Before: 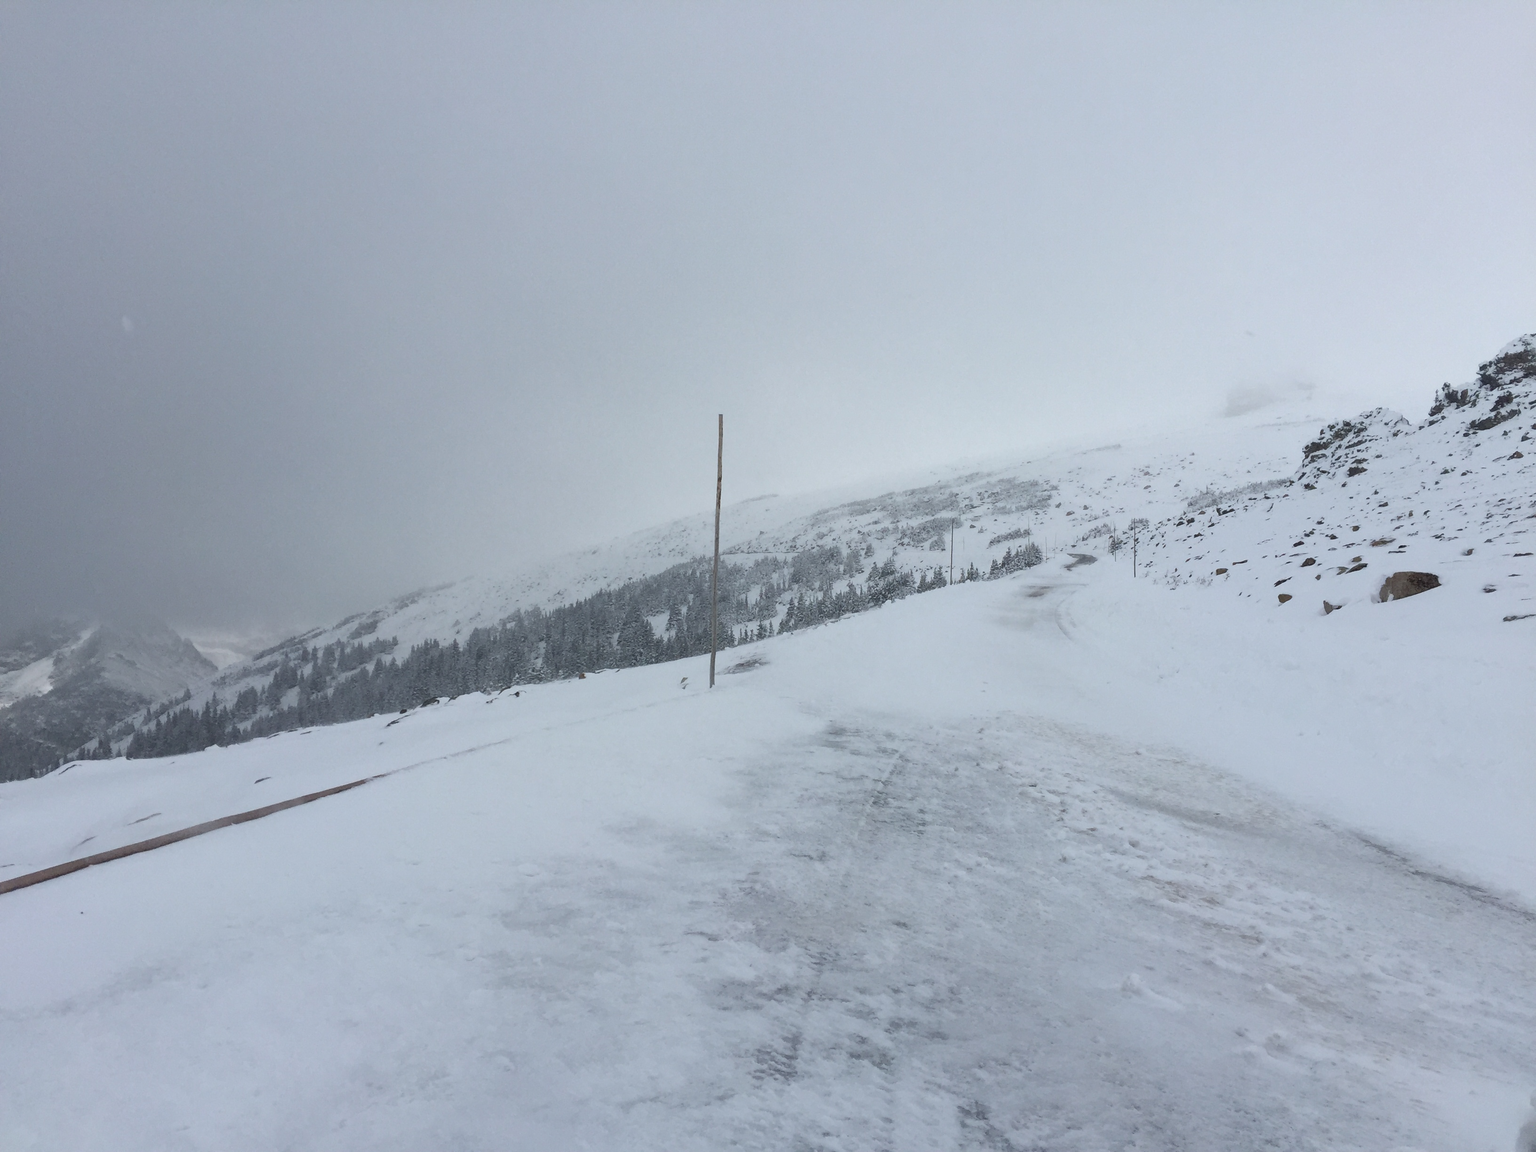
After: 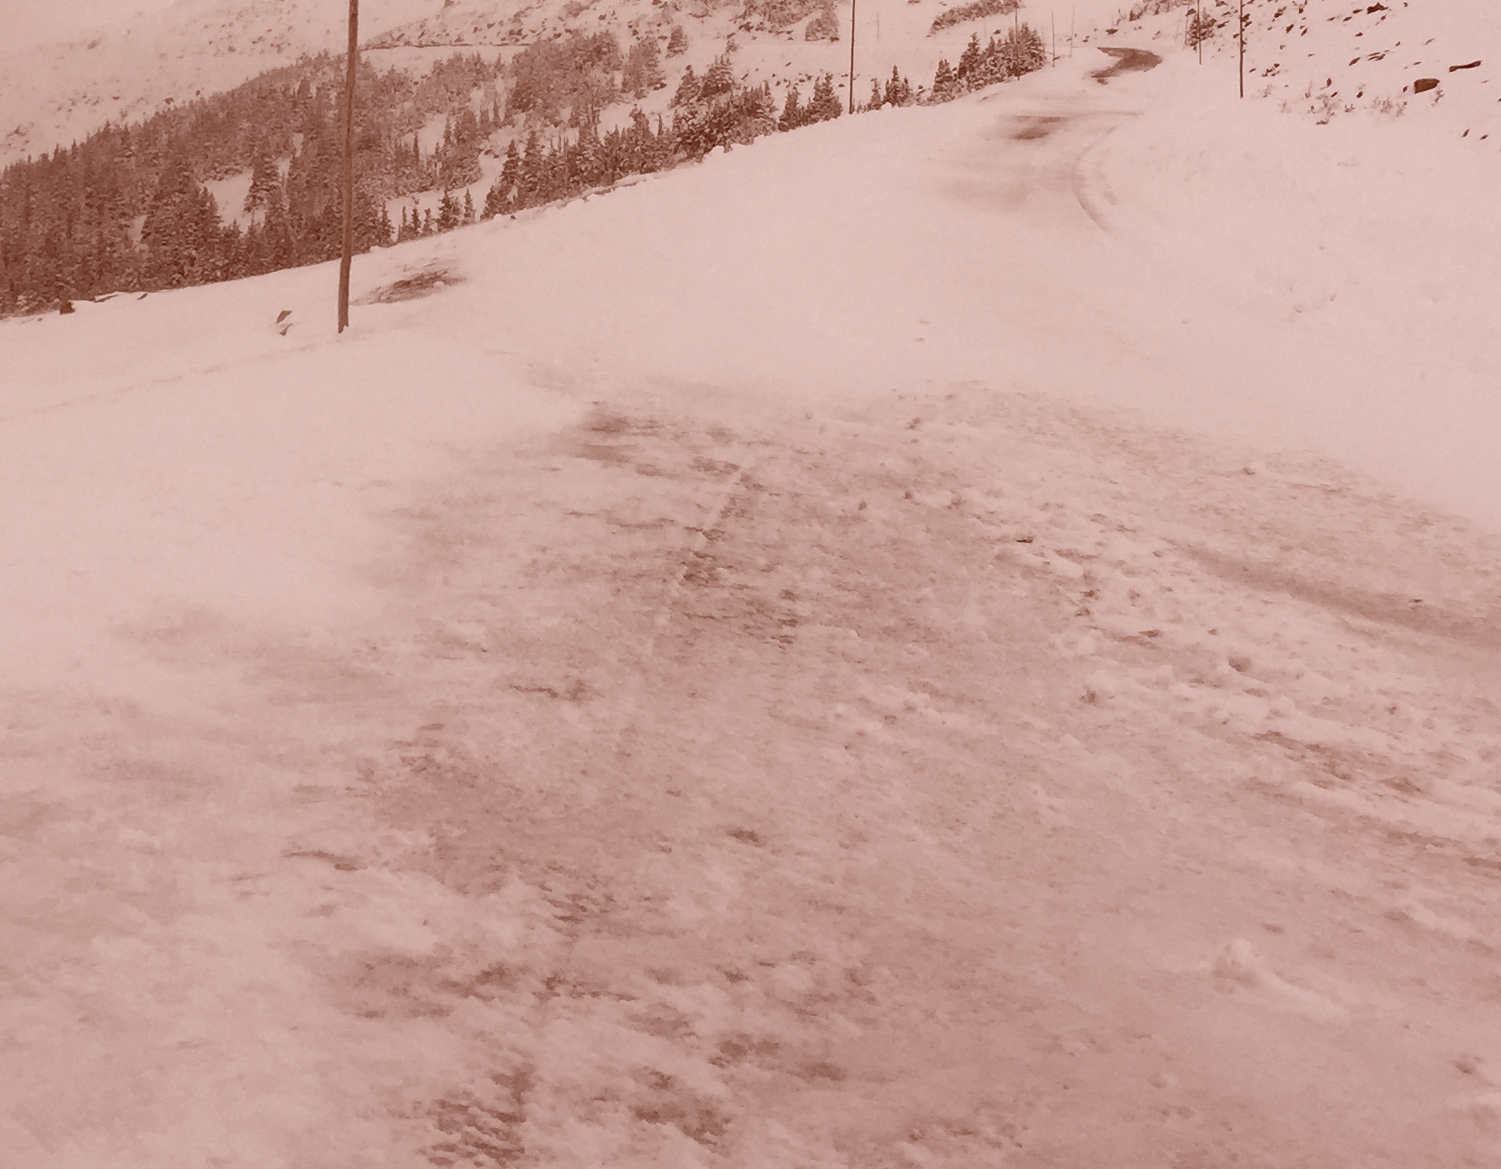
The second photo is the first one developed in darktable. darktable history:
crop: left 35.86%, top 46.146%, right 18.138%, bottom 6.093%
contrast brightness saturation: contrast 0.096, saturation -0.354
tone equalizer: -8 EV -1.87 EV, -7 EV -1.18 EV, -6 EV -1.63 EV
color correction: highlights a* 9.31, highlights b* 8.7, shadows a* 39.86, shadows b* 39.55, saturation 0.782
